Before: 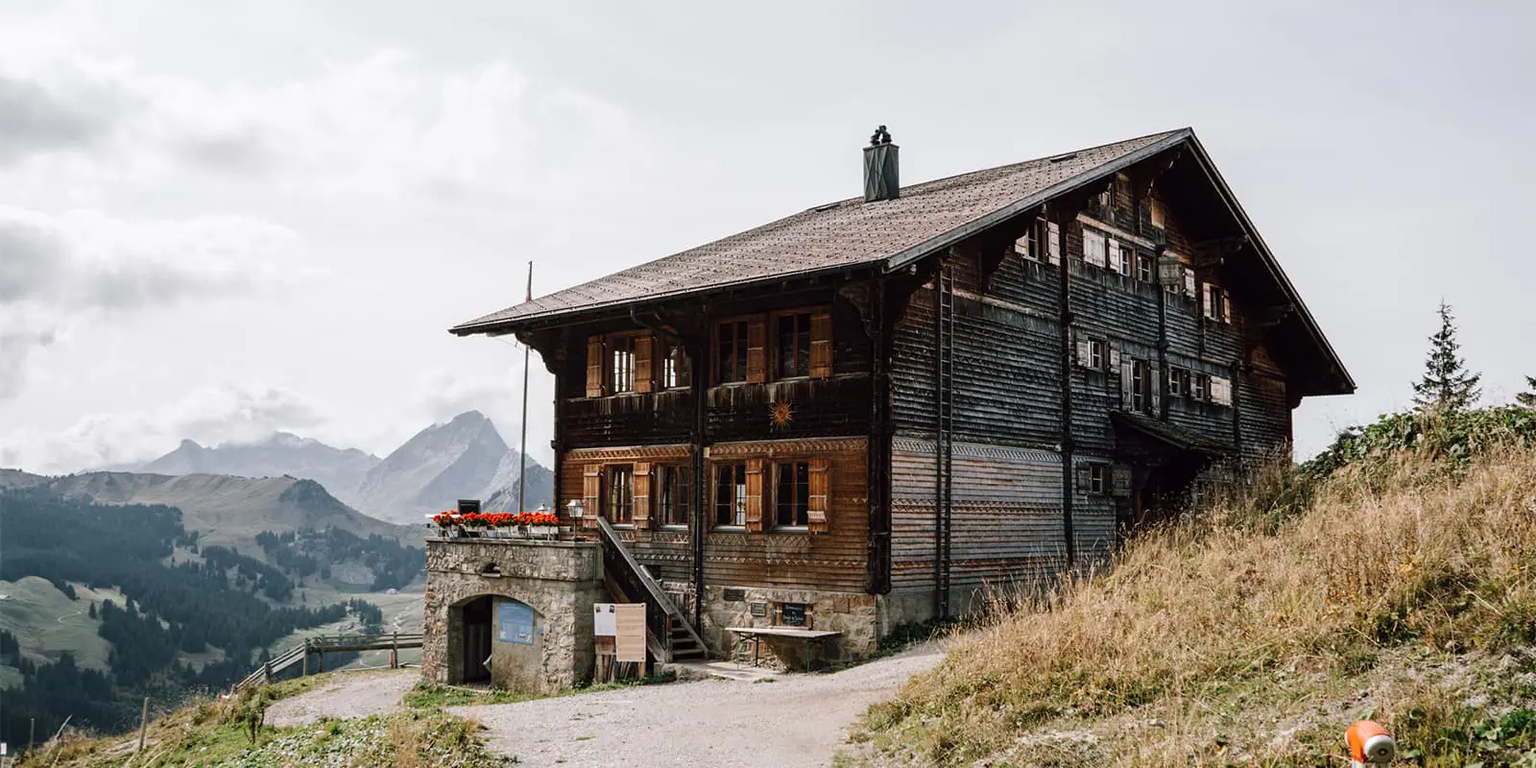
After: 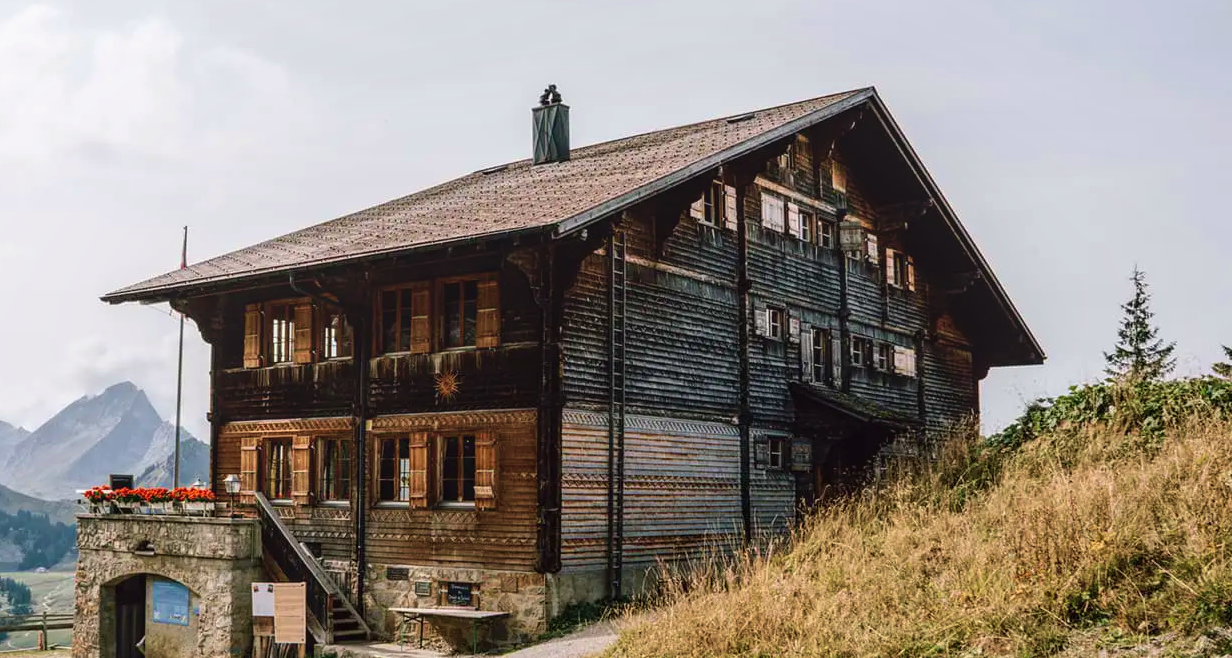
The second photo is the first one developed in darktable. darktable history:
crop: left 22.96%, top 5.872%, bottom 11.771%
local contrast: detail 110%
velvia: strength 55.8%
